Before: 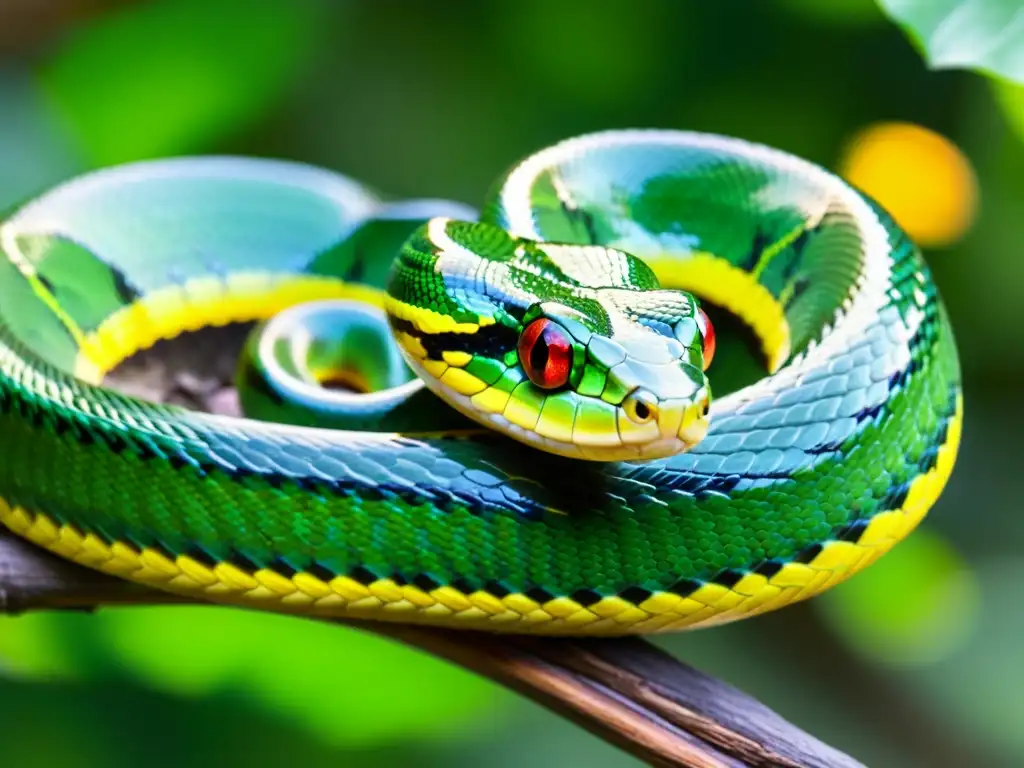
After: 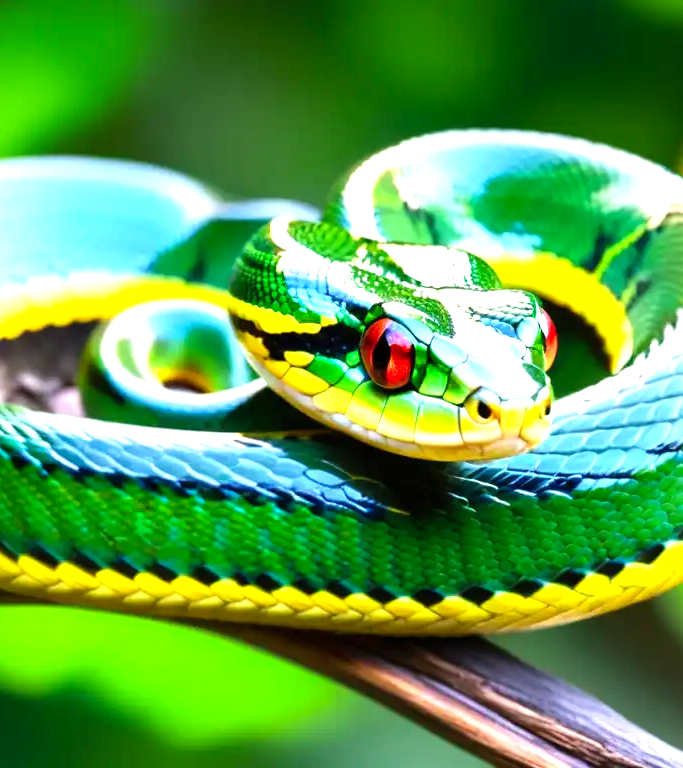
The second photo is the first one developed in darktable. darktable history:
crop and rotate: left 15.446%, right 17.836%
levels: levels [0, 0.394, 0.787]
